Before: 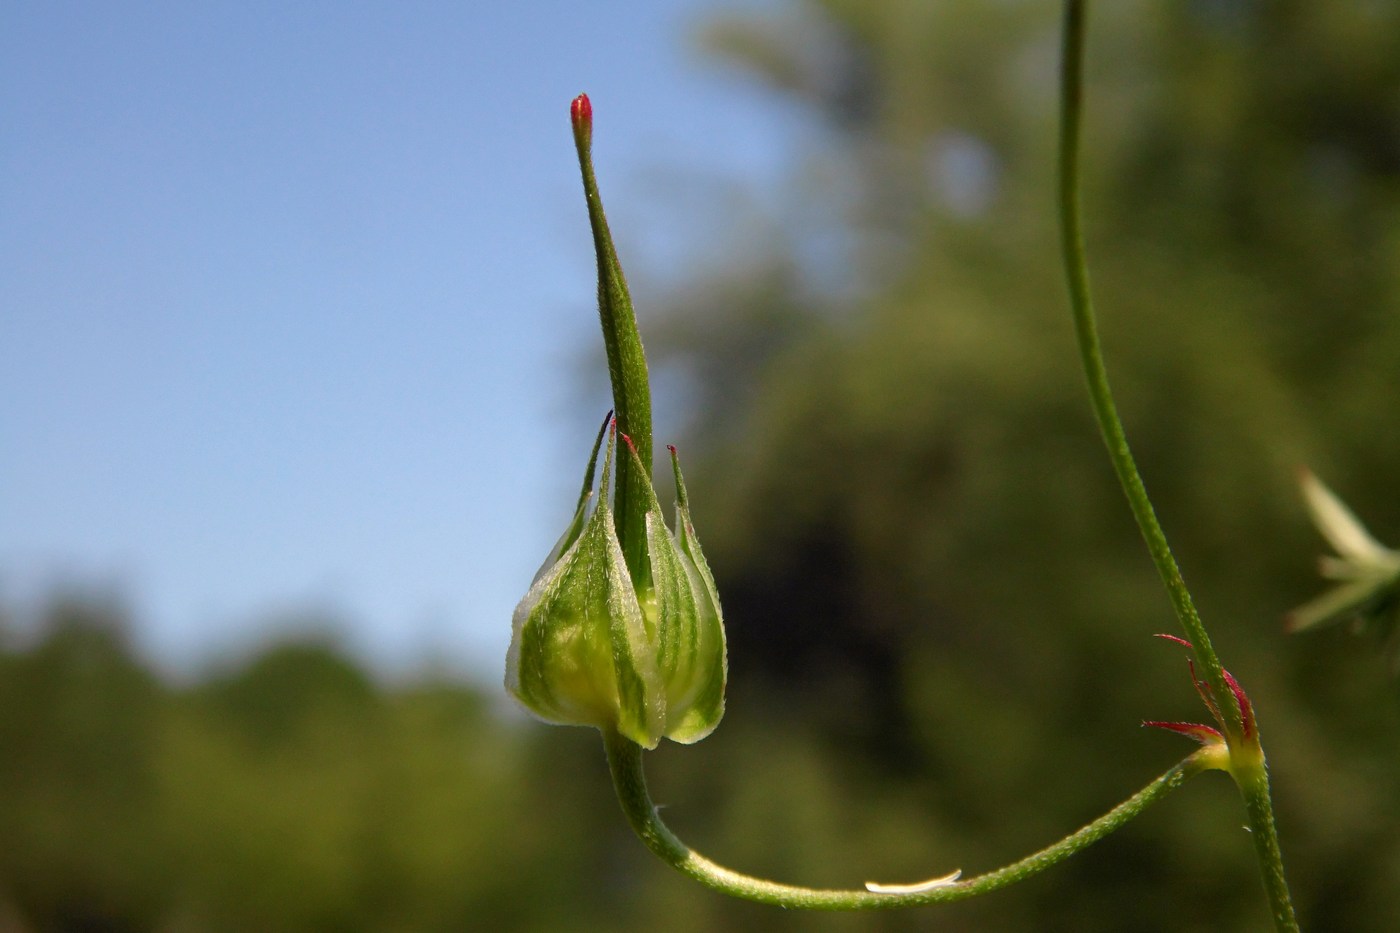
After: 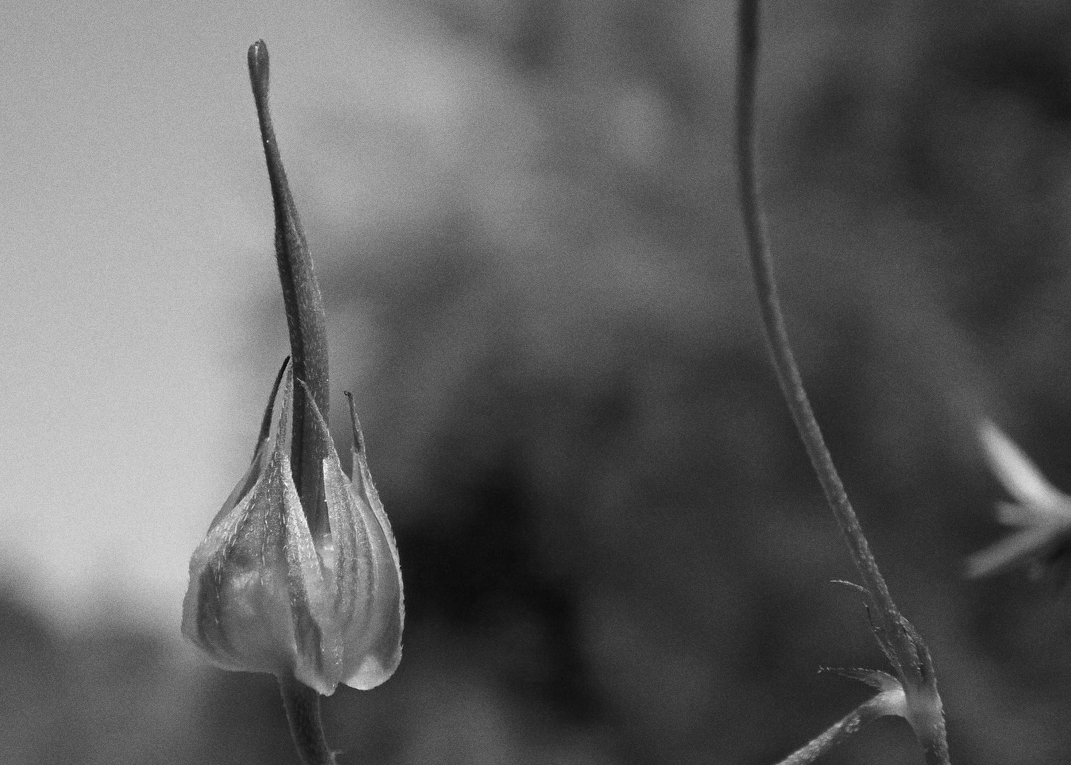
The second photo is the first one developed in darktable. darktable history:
crop: left 23.095%, top 5.827%, bottom 11.854%
color correction: highlights a* 10.21, highlights b* 9.79, shadows a* 8.61, shadows b* 7.88, saturation 0.8
monochrome: on, module defaults
grain: coarseness 0.47 ISO
